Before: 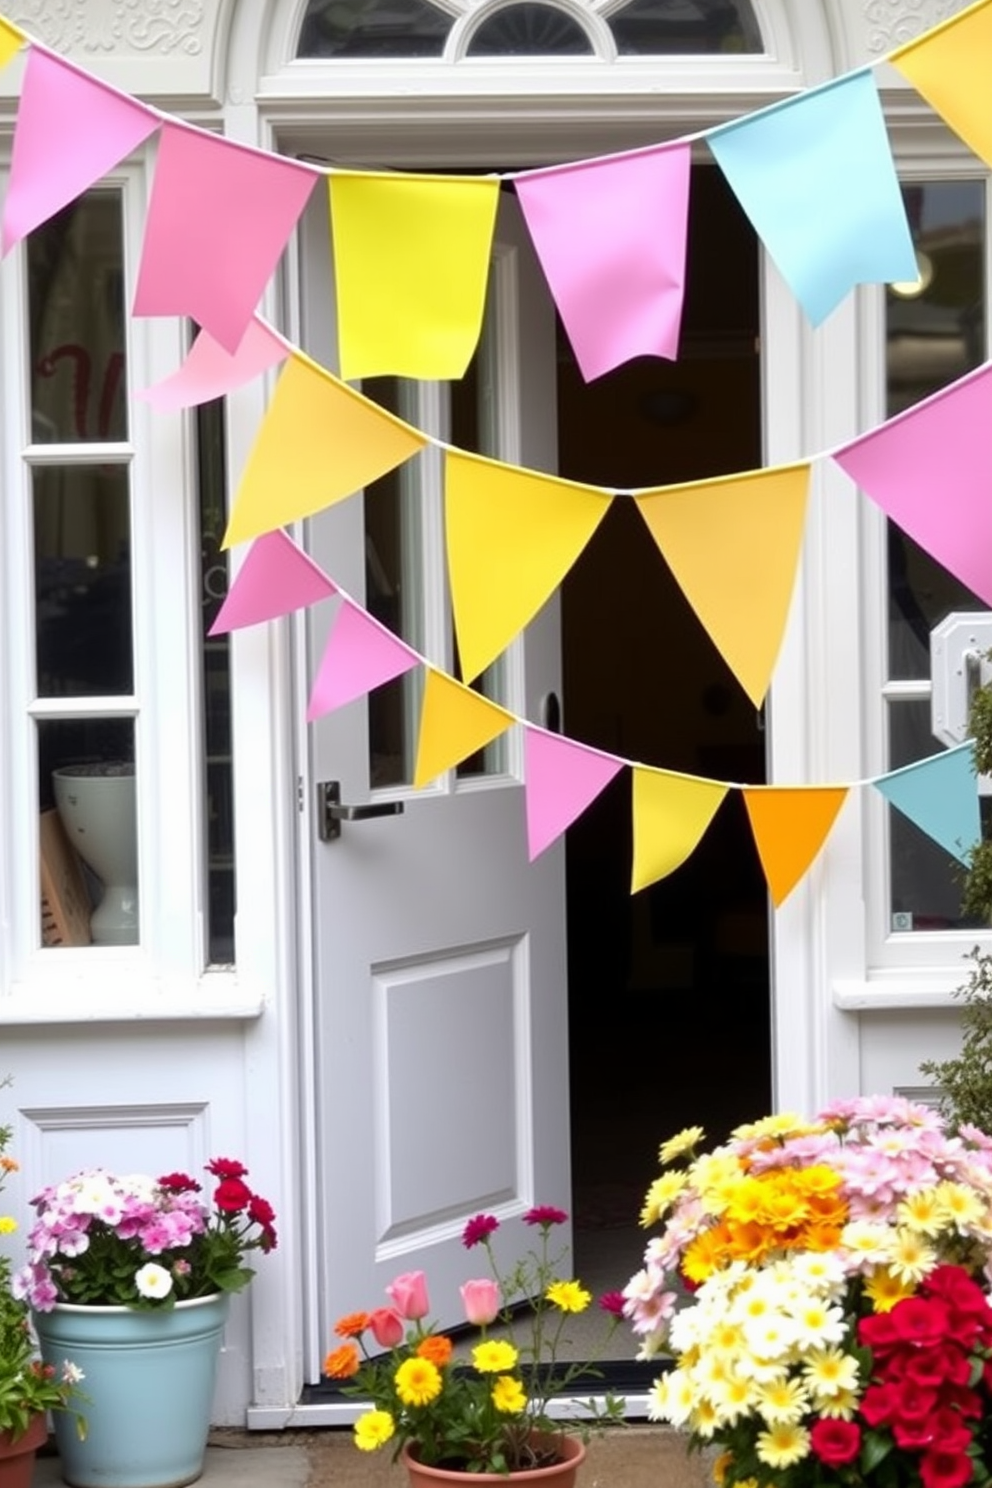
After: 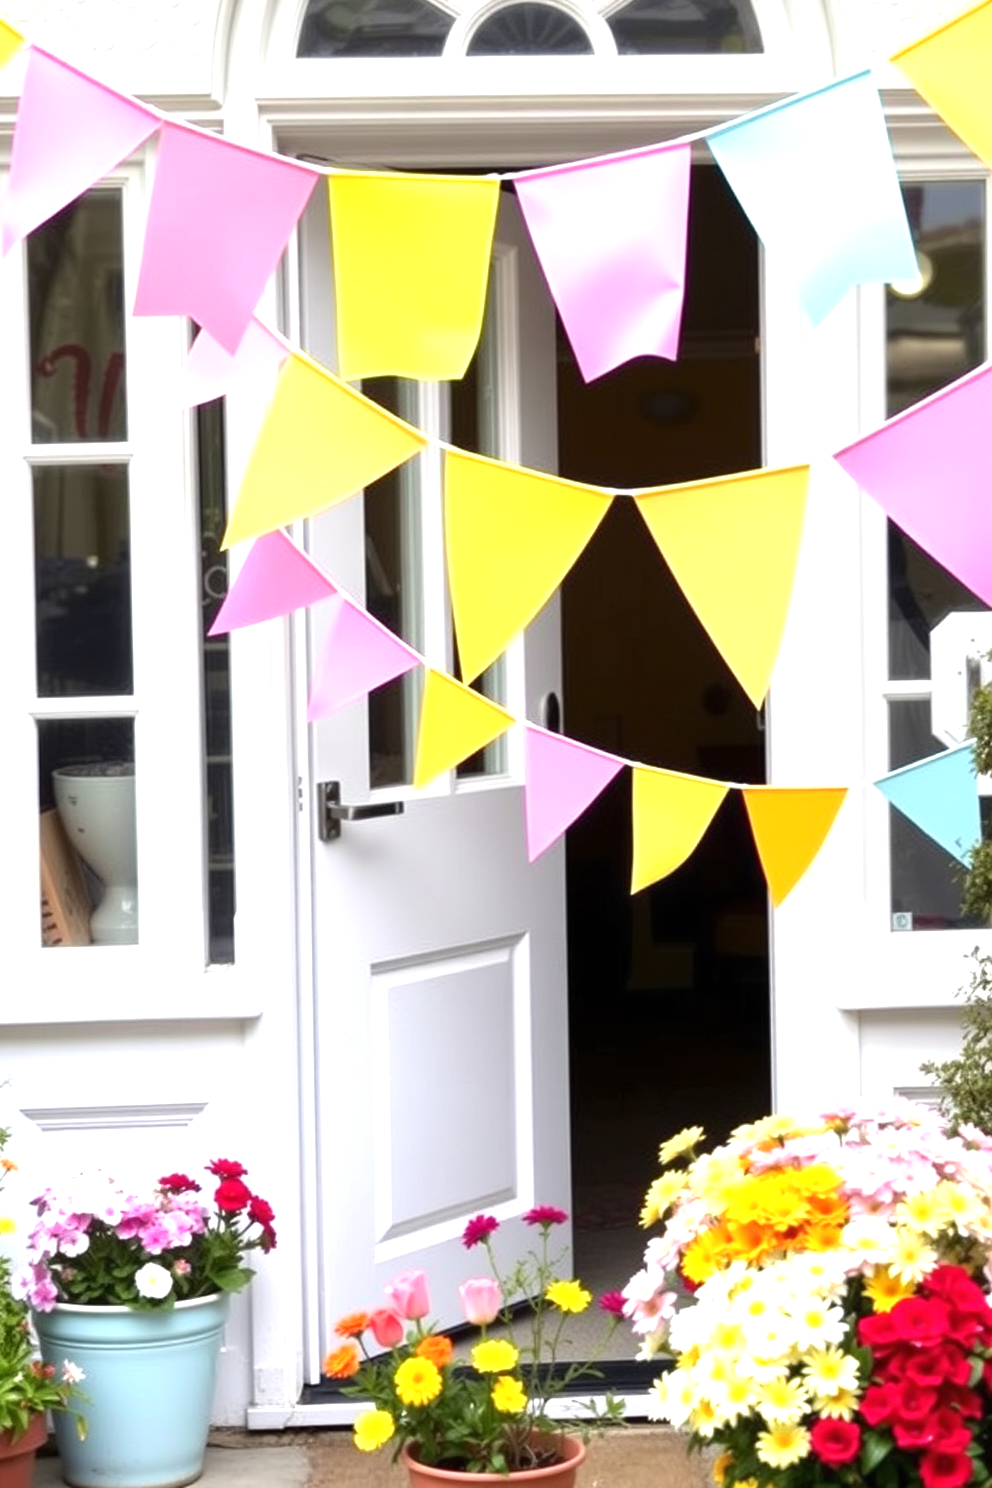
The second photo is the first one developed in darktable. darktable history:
exposure: black level correction 0, exposure 0.899 EV, compensate exposure bias true, compensate highlight preservation false
